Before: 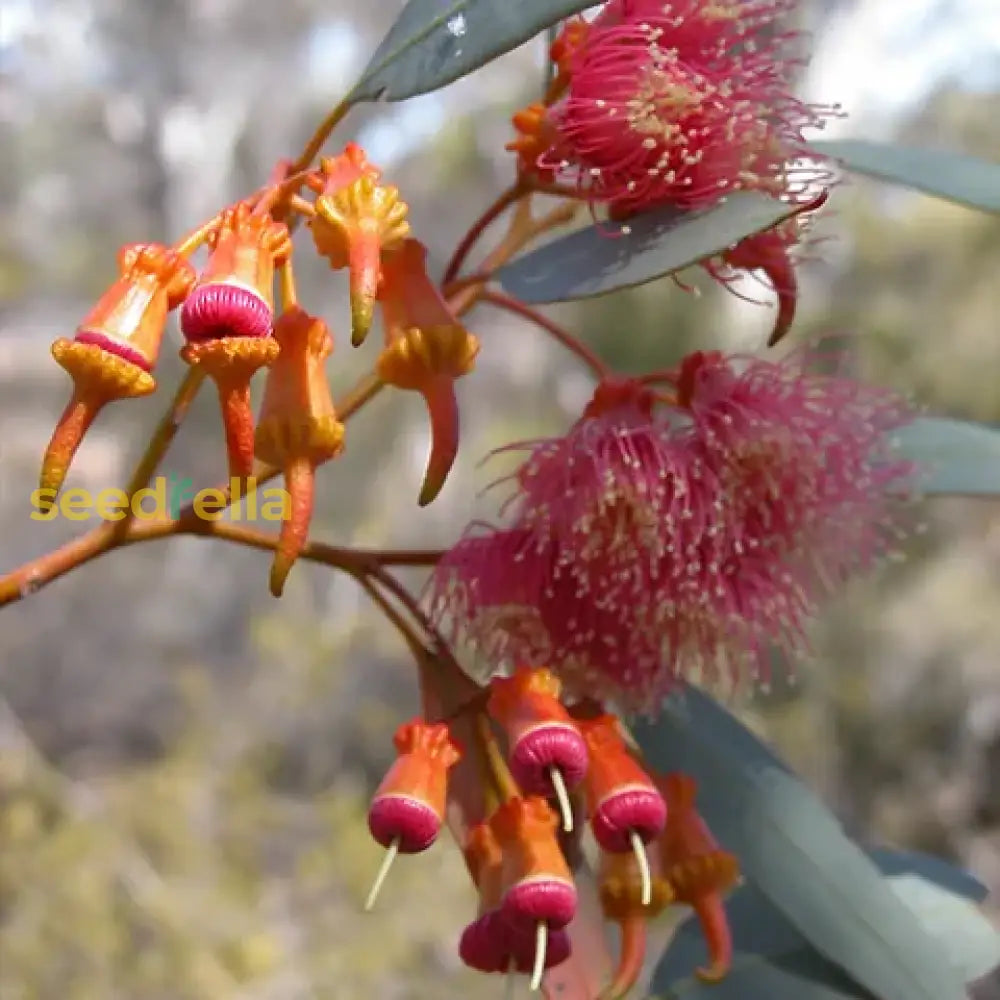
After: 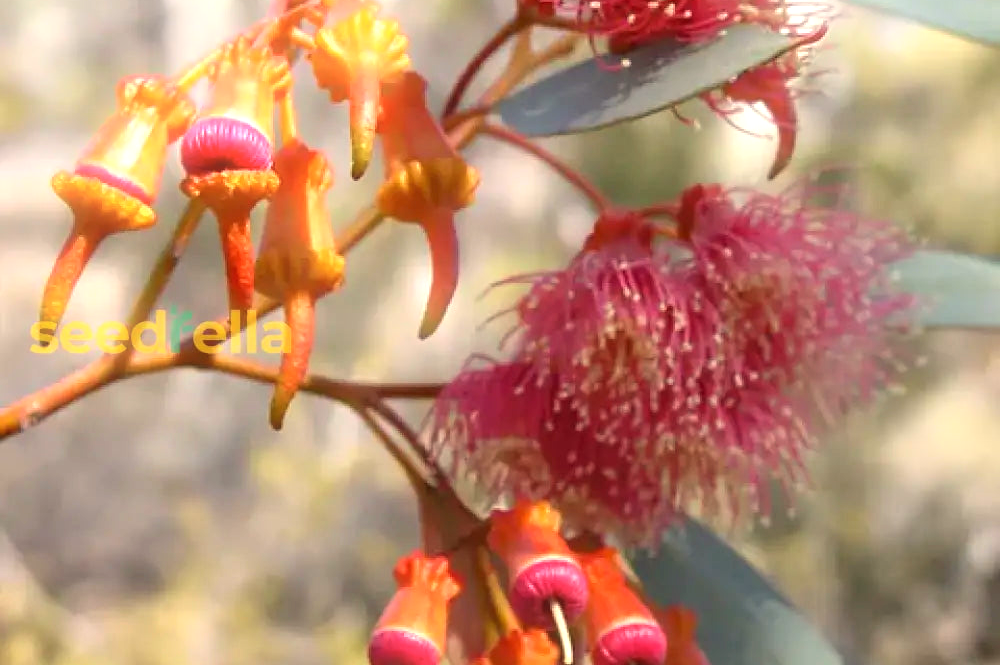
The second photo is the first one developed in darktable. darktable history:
bloom: size 5%, threshold 95%, strength 15%
exposure: black level correction 0, exposure 0.7 EV, compensate exposure bias true, compensate highlight preservation false
crop: top 16.727%, bottom 16.727%
white balance: red 1.045, blue 0.932
